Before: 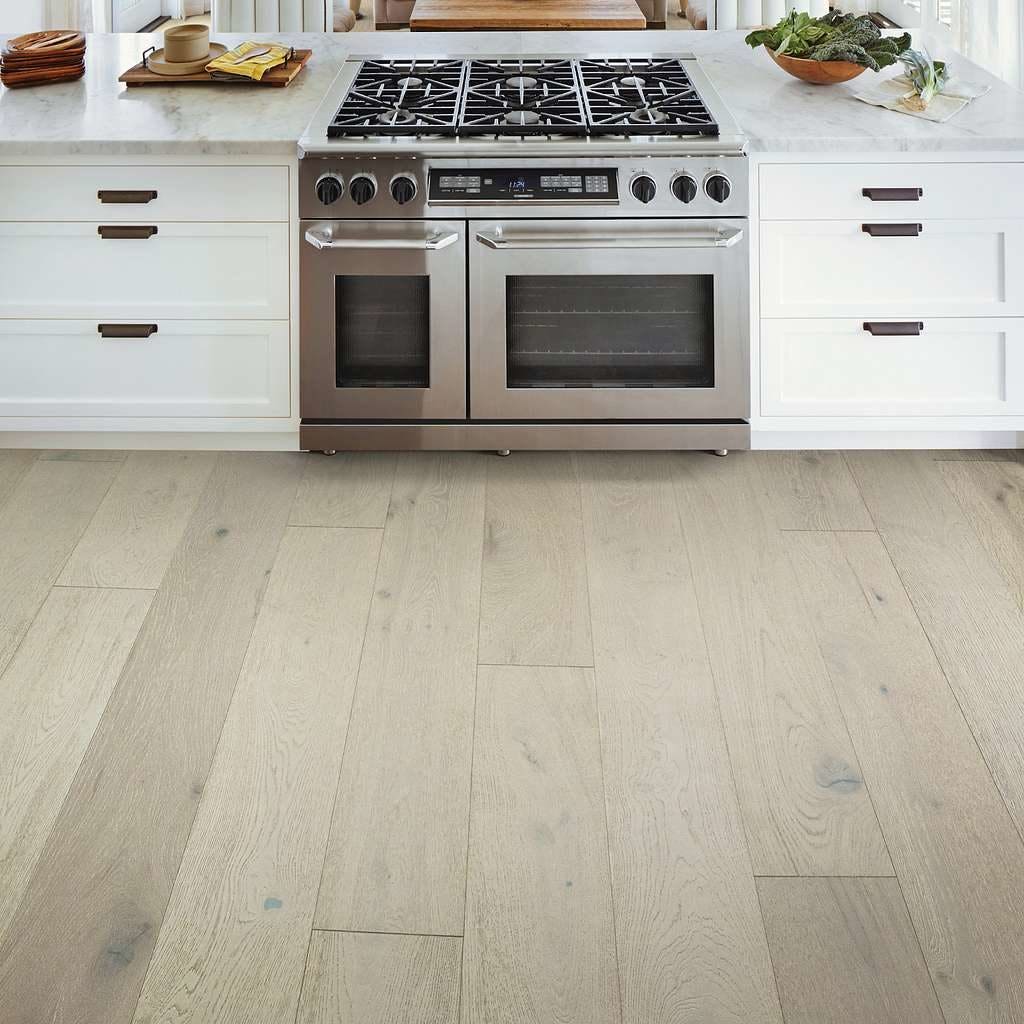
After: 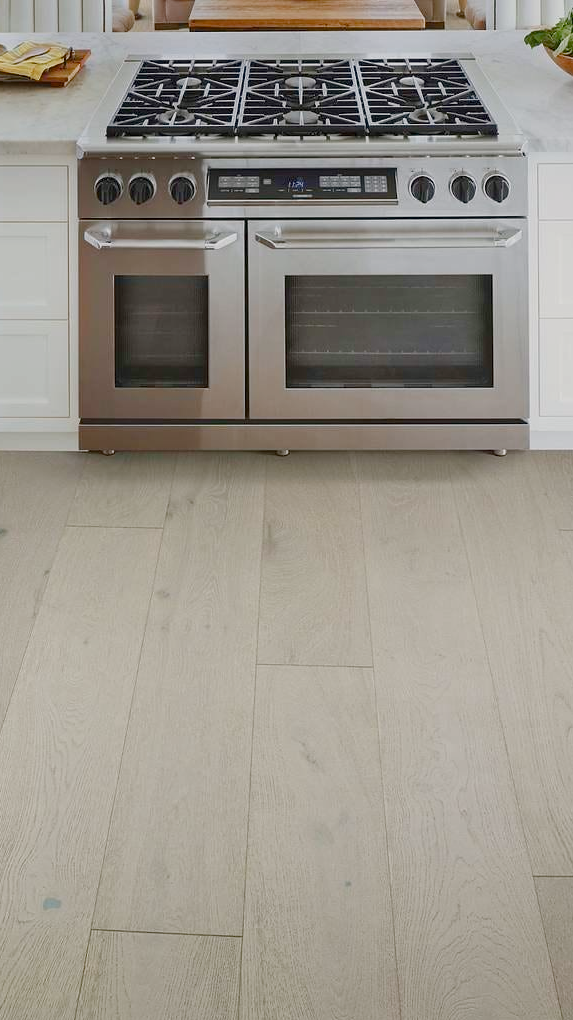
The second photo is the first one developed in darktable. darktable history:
crop: left 21.674%, right 22.086%
color balance rgb: shadows lift › chroma 1%, shadows lift › hue 113°, highlights gain › chroma 0.2%, highlights gain › hue 333°, perceptual saturation grading › global saturation 20%, perceptual saturation grading › highlights -50%, perceptual saturation grading › shadows 25%, contrast -20%
